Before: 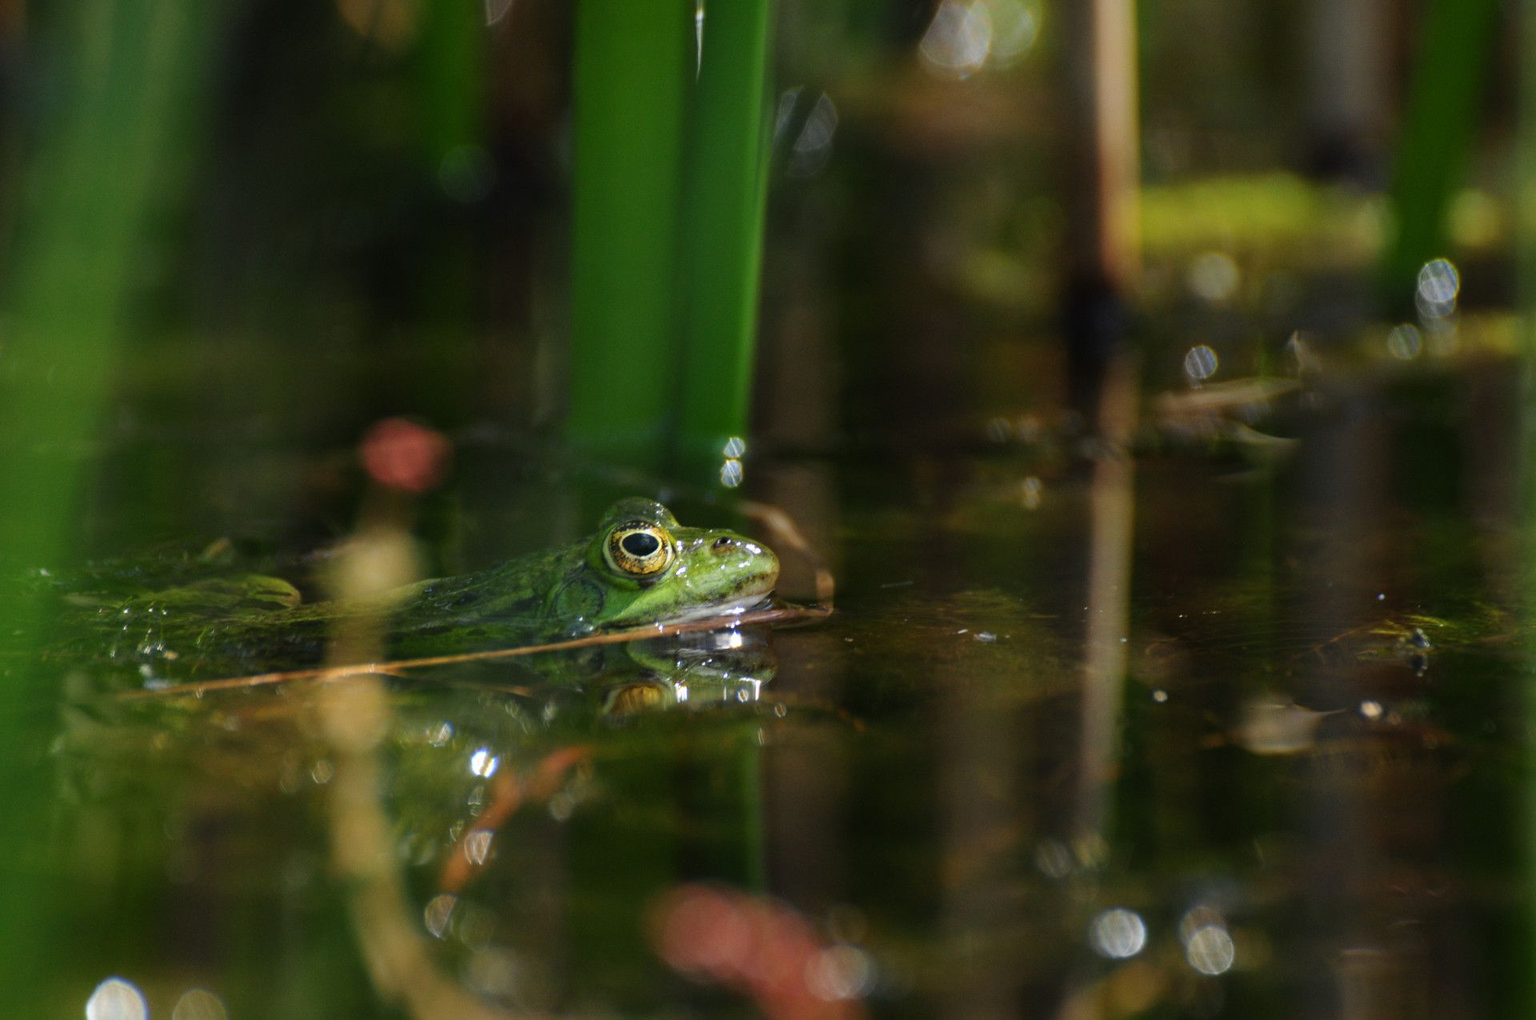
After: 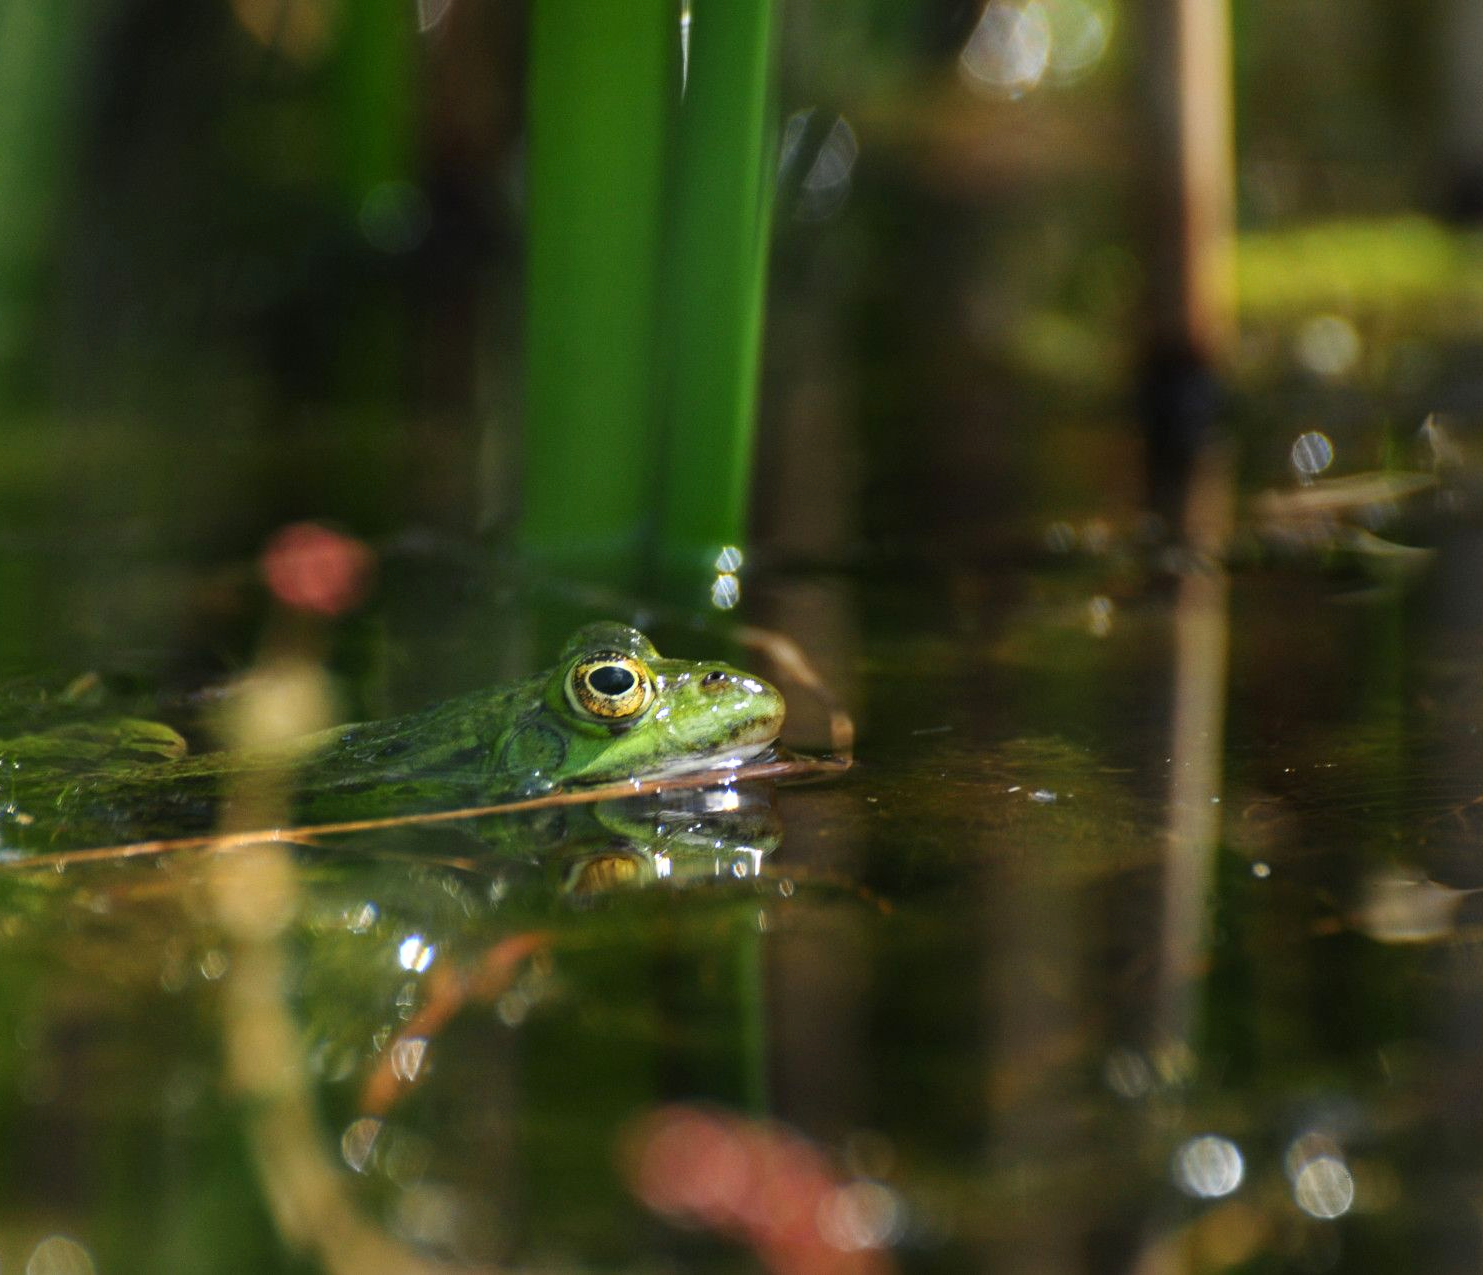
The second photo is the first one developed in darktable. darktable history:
crop: left 9.845%, right 12.867%
base curve: curves: ch0 [(0, 0) (0.688, 0.865) (1, 1)]
